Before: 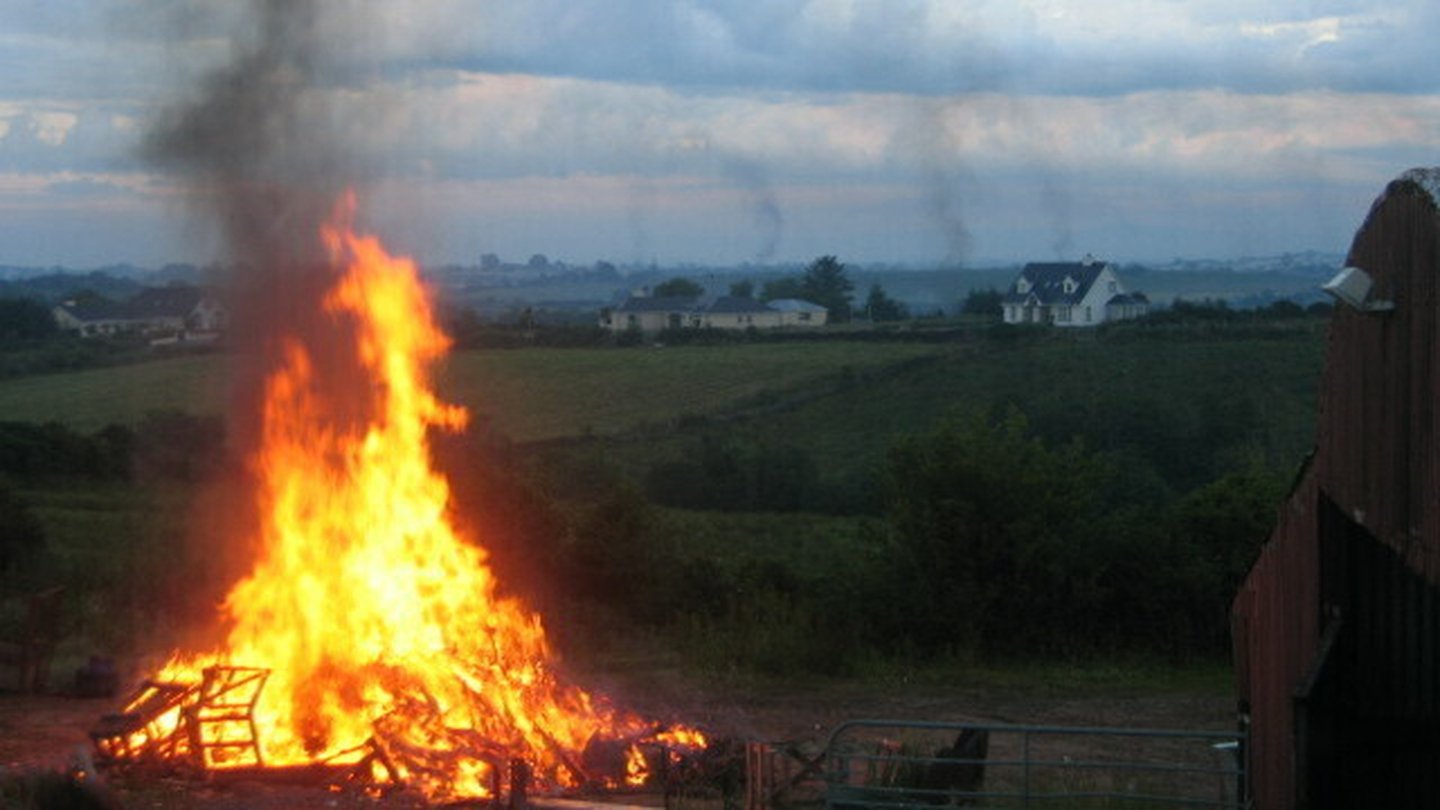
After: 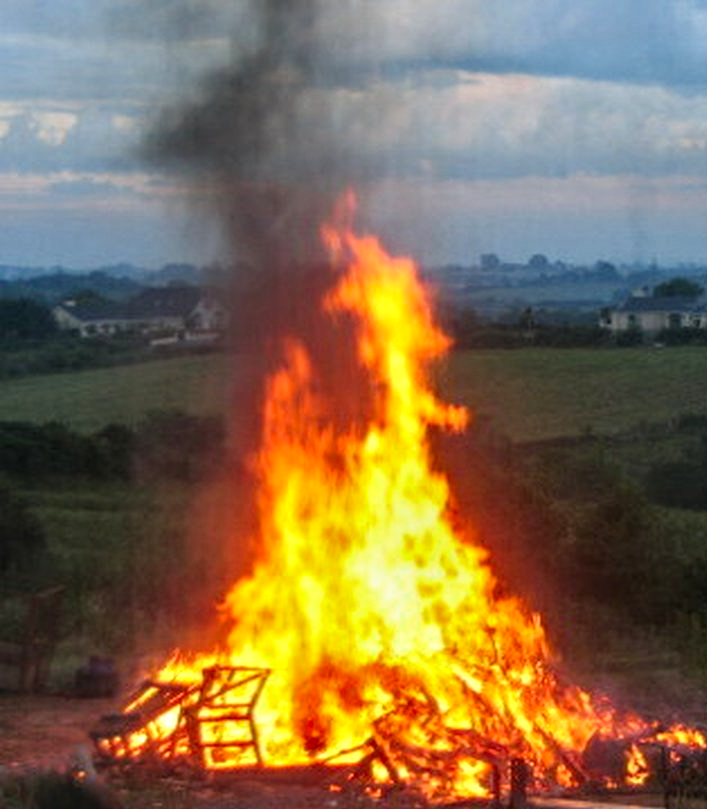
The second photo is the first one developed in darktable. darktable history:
crop and rotate: left 0%, top 0%, right 50.845%
local contrast: highlights 12%, shadows 38%, detail 183%, midtone range 0.471
contrast brightness saturation: contrast -0.19, saturation 0.19
